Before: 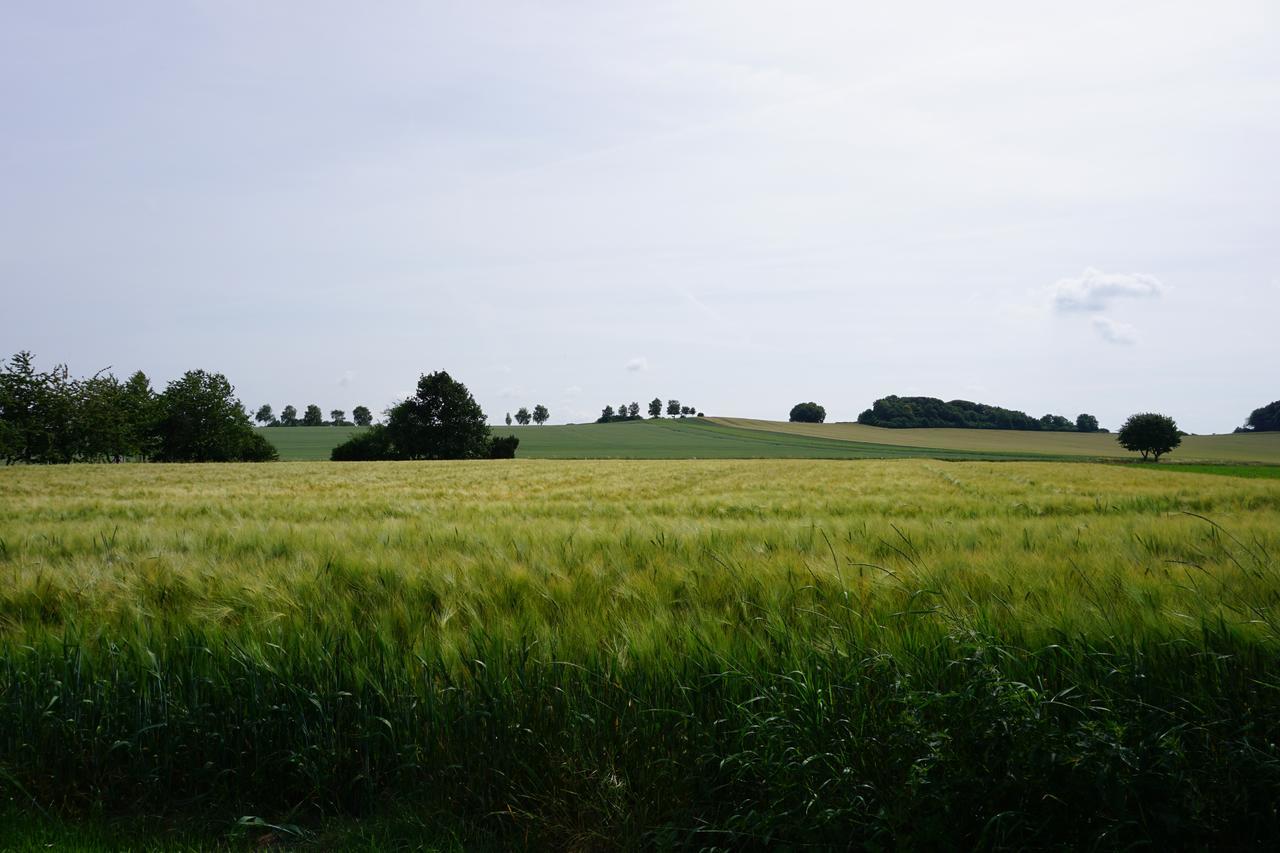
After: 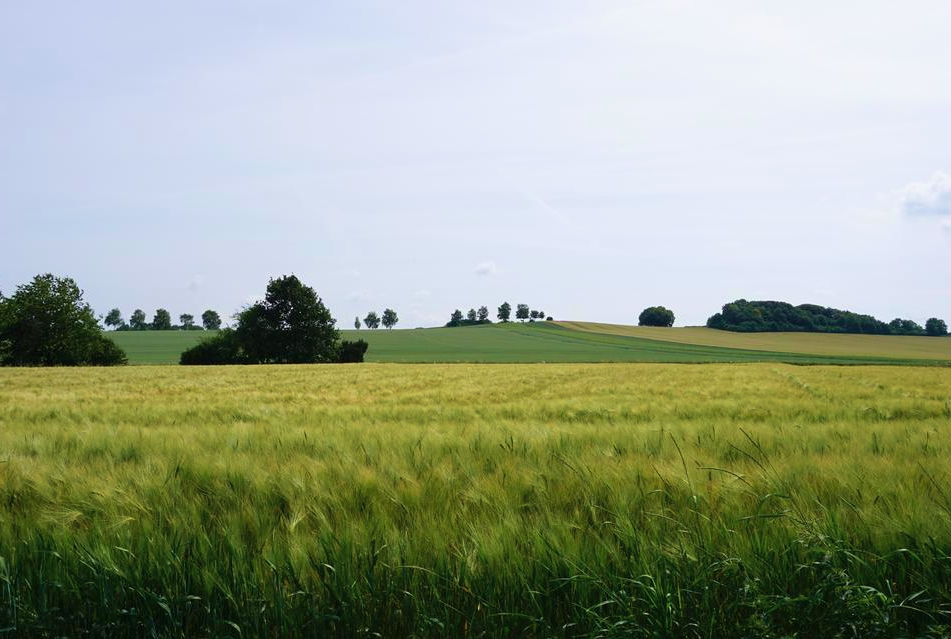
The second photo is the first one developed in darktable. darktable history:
crop and rotate: left 11.844%, top 11.372%, right 13.785%, bottom 13.643%
velvia: strength 44.68%
contrast brightness saturation: contrast 0.05, brightness 0.068, saturation 0.014
